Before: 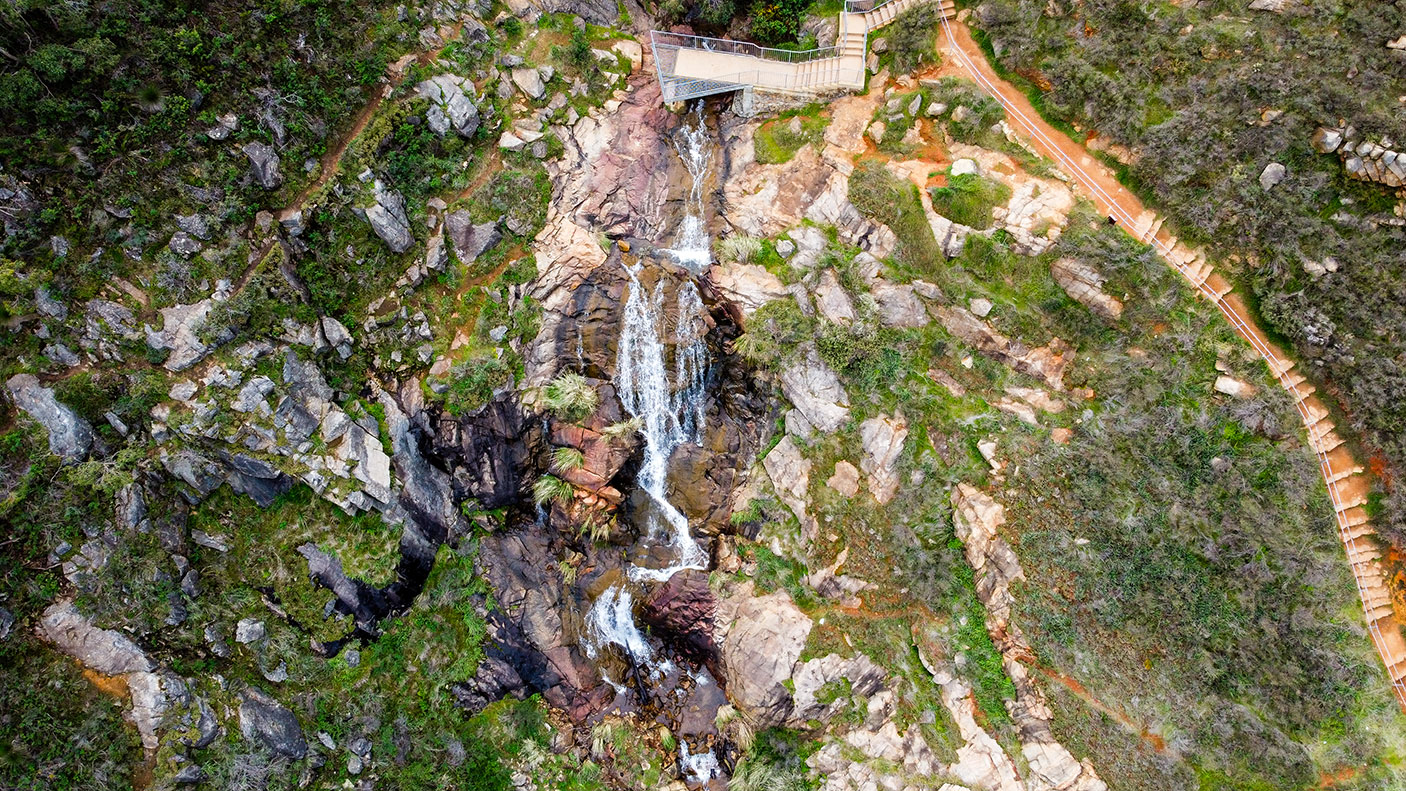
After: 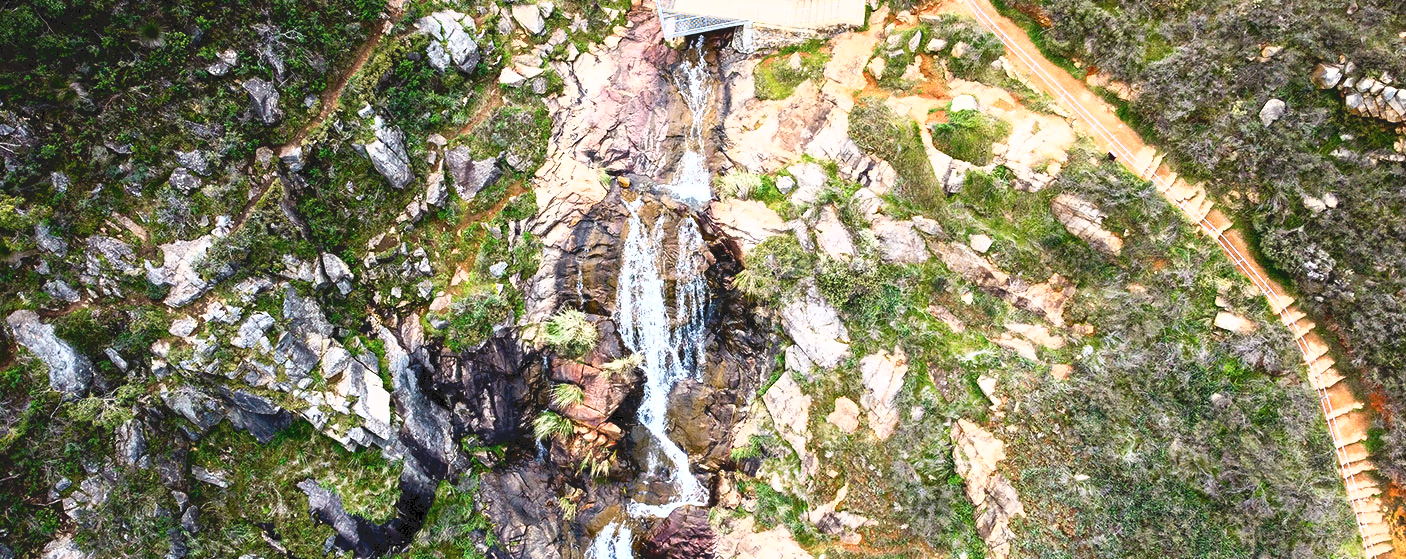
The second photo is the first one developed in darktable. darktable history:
crop and rotate: top 8.108%, bottom 21.165%
tone curve: curves: ch0 [(0, 0) (0.003, 0.116) (0.011, 0.116) (0.025, 0.113) (0.044, 0.114) (0.069, 0.118) (0.1, 0.137) (0.136, 0.171) (0.177, 0.213) (0.224, 0.259) (0.277, 0.316) (0.335, 0.381) (0.399, 0.458) (0.468, 0.548) (0.543, 0.654) (0.623, 0.775) (0.709, 0.895) (0.801, 0.972) (0.898, 0.991) (1, 1)], color space Lab, independent channels
